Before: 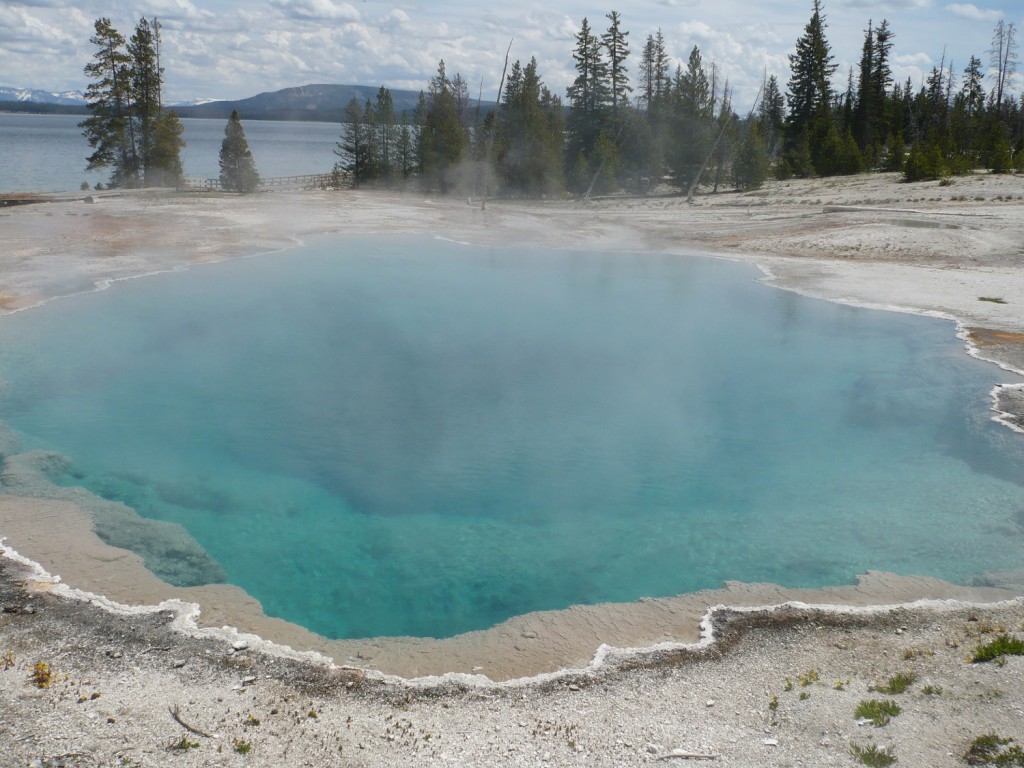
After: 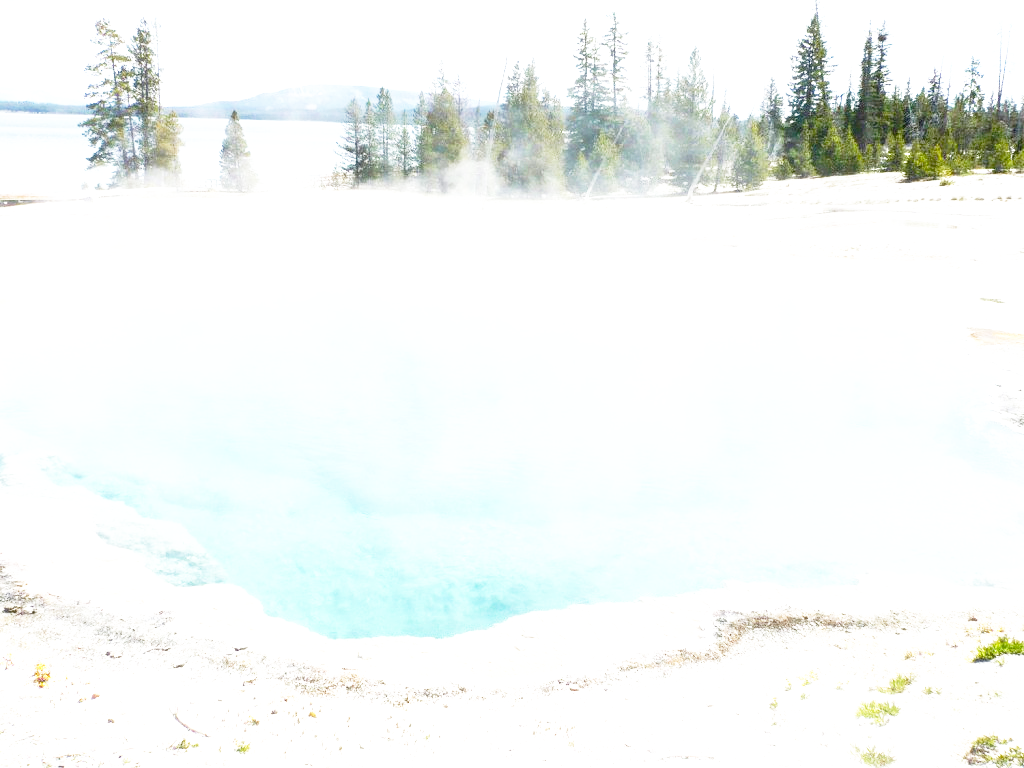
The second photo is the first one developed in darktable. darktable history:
exposure: black level correction 0.001, exposure 1.995 EV, compensate highlight preservation false
local contrast: on, module defaults
base curve: curves: ch0 [(0, 0) (0.012, 0.01) (0.073, 0.168) (0.31, 0.711) (0.645, 0.957) (1, 1)], preserve colors none
